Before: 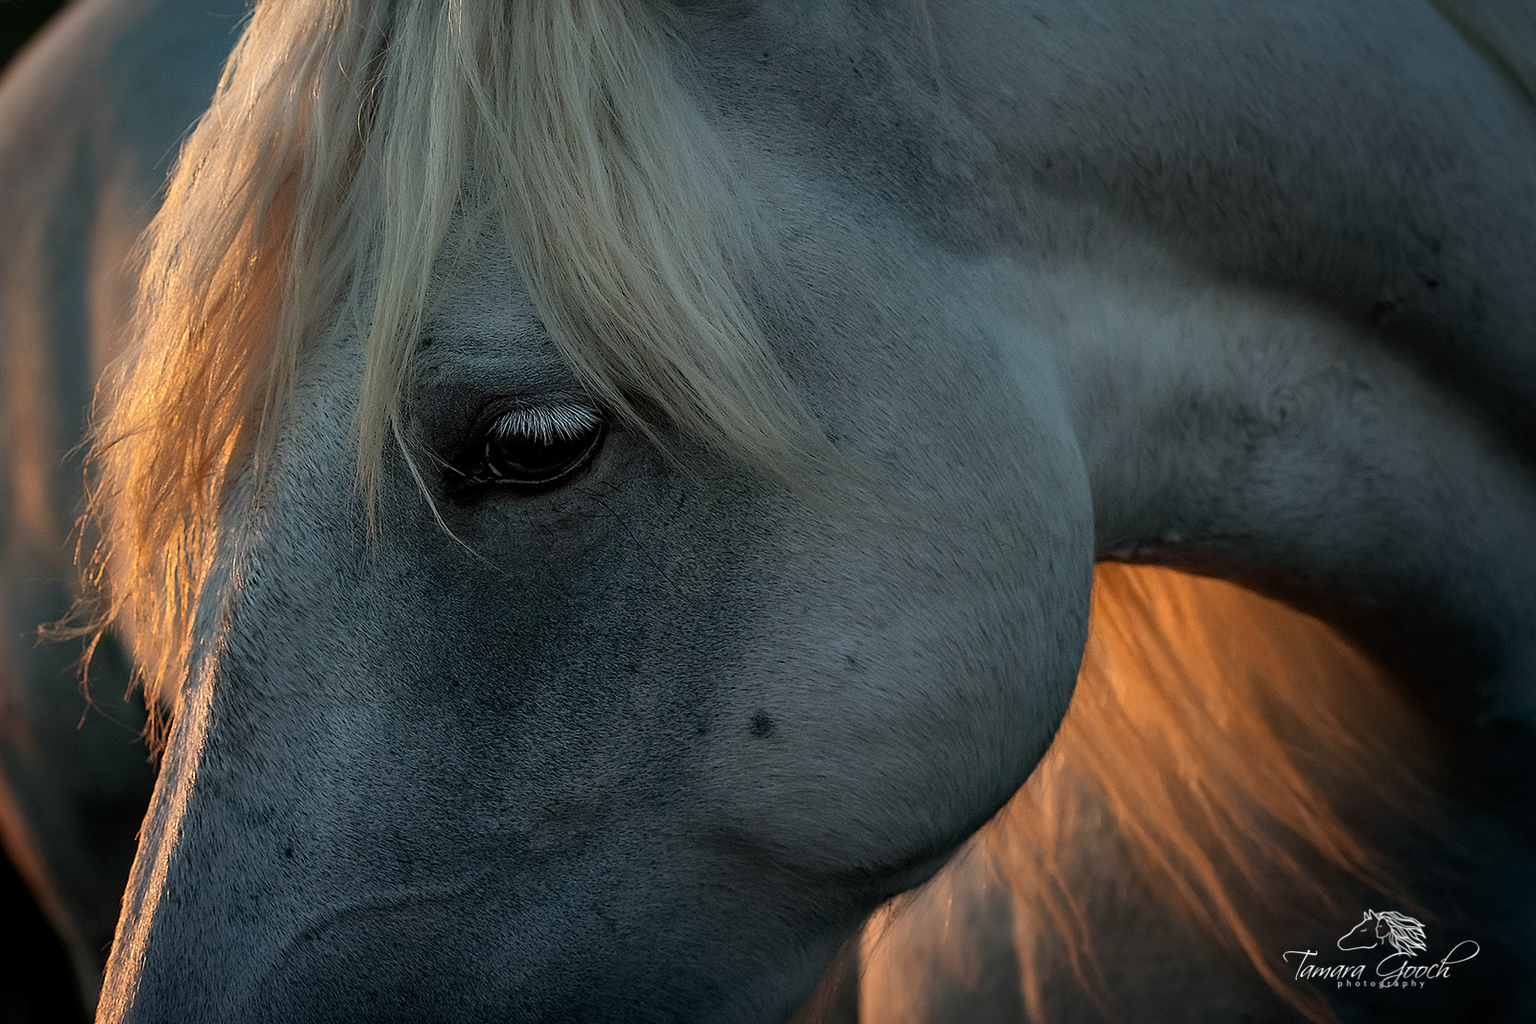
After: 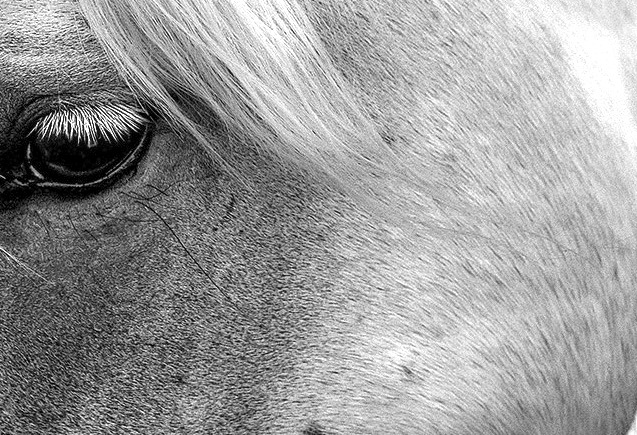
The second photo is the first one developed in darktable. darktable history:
crop: left 29.964%, top 29.781%, right 30.19%, bottom 29.446%
local contrast: on, module defaults
color zones: curves: ch0 [(0, 0.613) (0.01, 0.613) (0.245, 0.448) (0.498, 0.529) (0.642, 0.665) (0.879, 0.777) (0.99, 0.613)]; ch1 [(0, 0) (0.143, 0) (0.286, 0) (0.429, 0) (0.571, 0) (0.714, 0) (0.857, 0)]
exposure: black level correction 0, exposure 1 EV, compensate exposure bias true, compensate highlight preservation false
